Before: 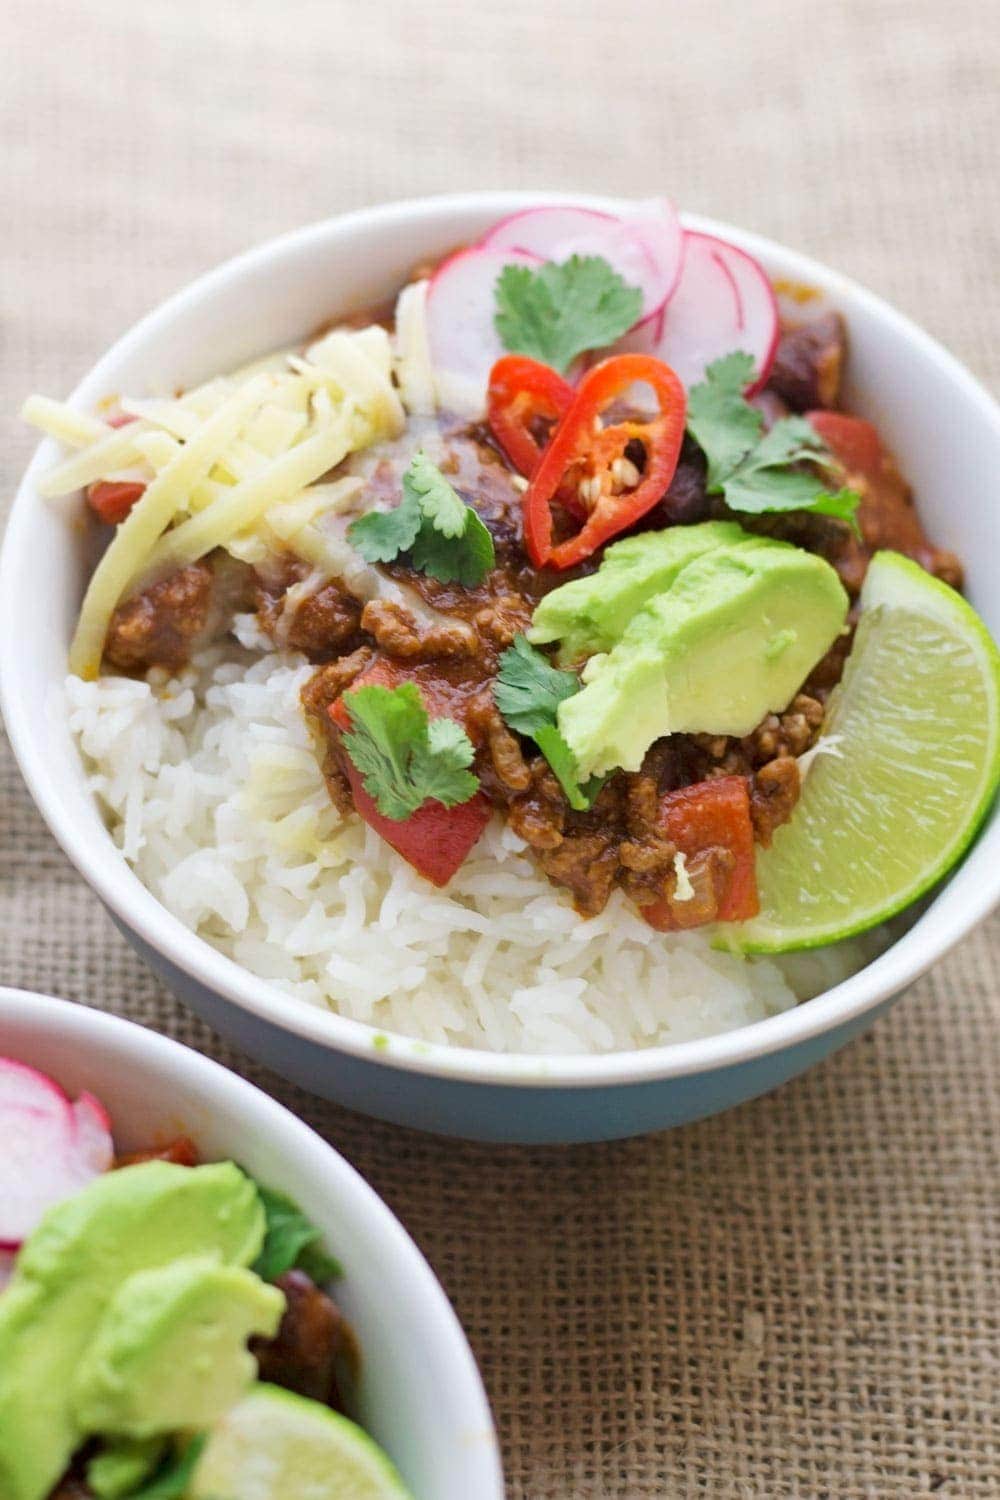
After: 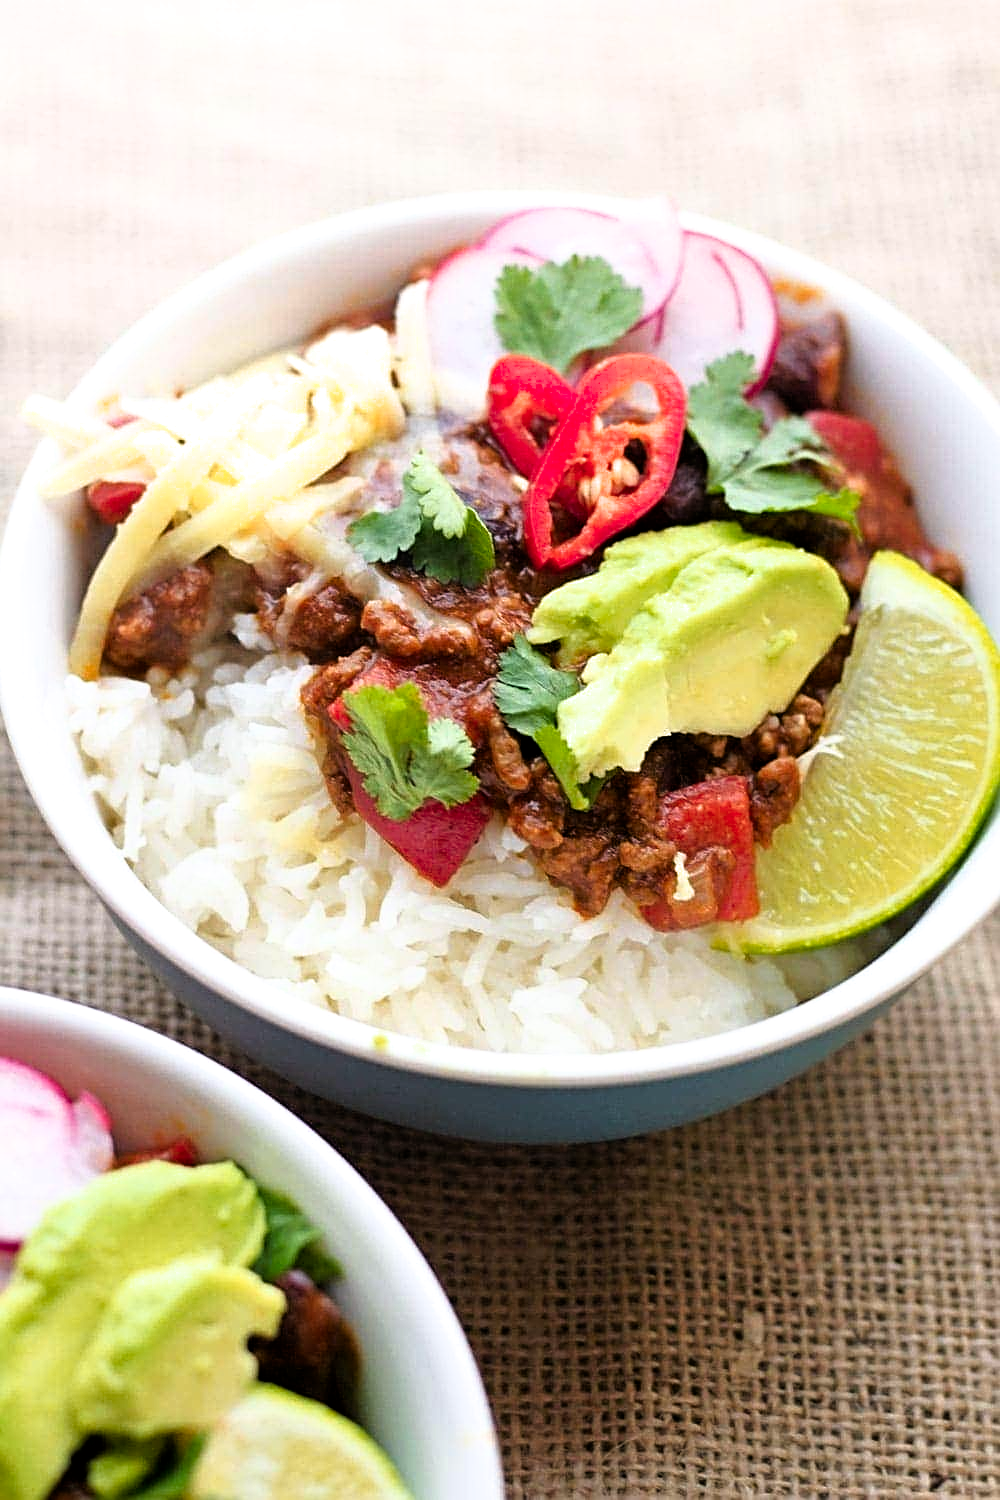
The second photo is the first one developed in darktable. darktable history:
filmic rgb: black relative exposure -8.19 EV, white relative exposure 2.2 EV, target white luminance 99.965%, hardness 7.06, latitude 75.5%, contrast 1.321, highlights saturation mix -2.94%, shadows ↔ highlights balance 30.25%
sharpen: on, module defaults
color zones: curves: ch1 [(0.24, 0.629) (0.75, 0.5)]; ch2 [(0.255, 0.454) (0.745, 0.491)]
